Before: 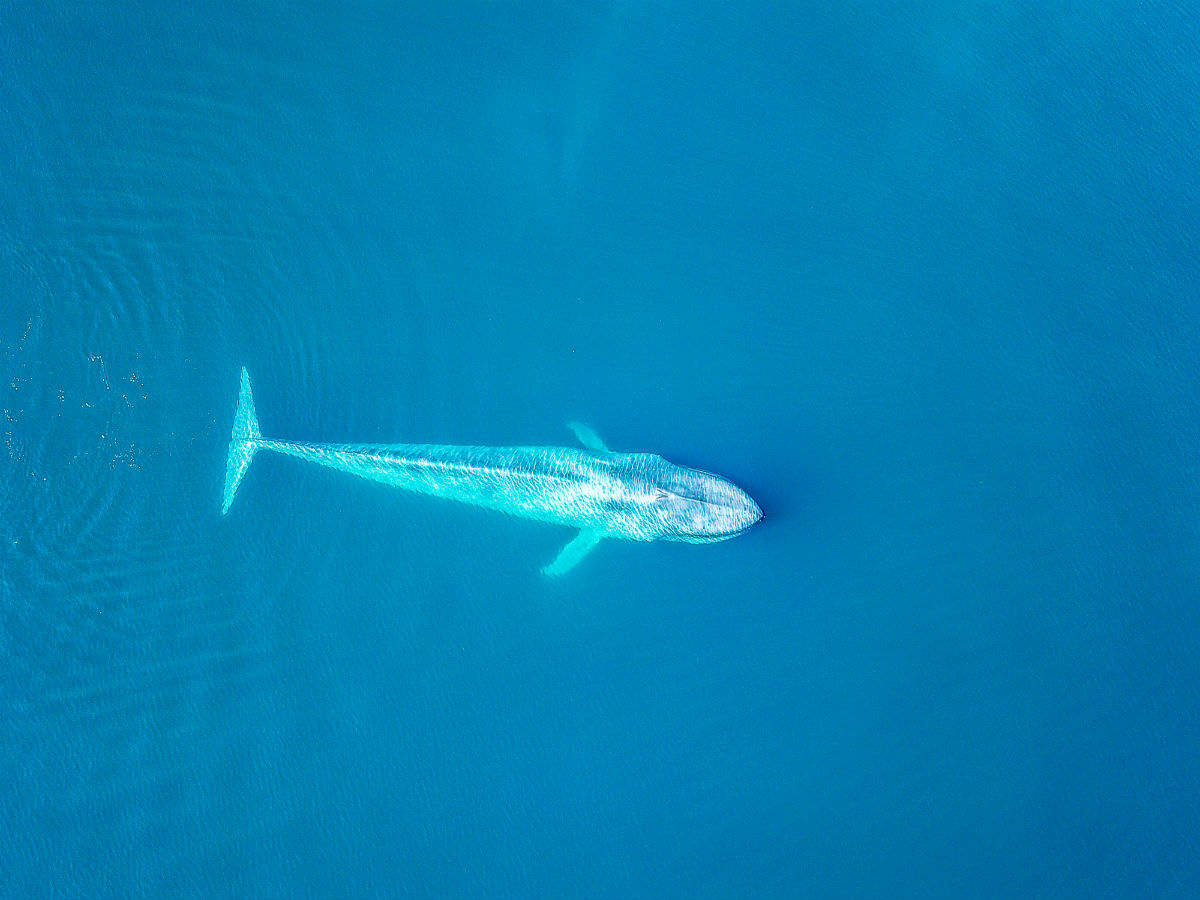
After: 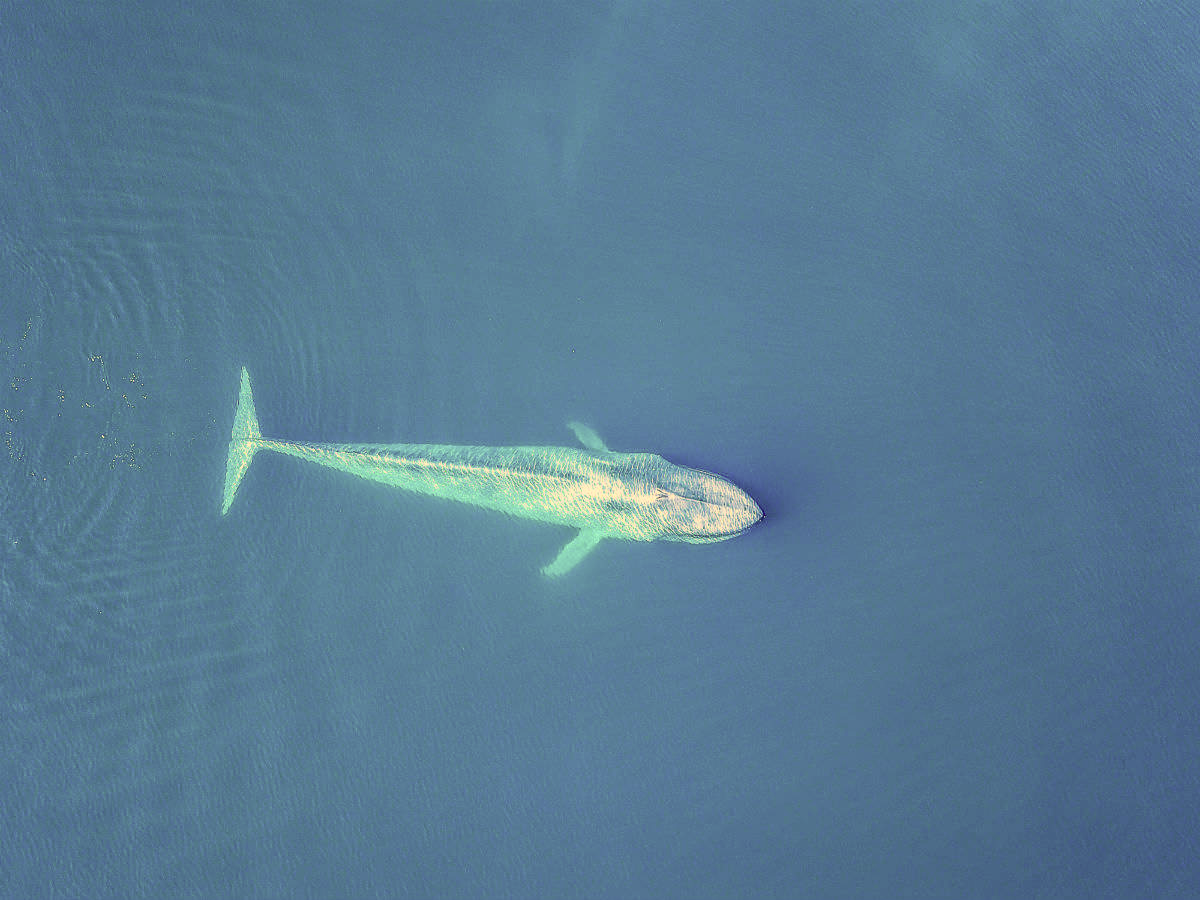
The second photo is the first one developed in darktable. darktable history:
contrast brightness saturation: saturation -0.04
color correction: highlights a* 15, highlights b* 31.55
